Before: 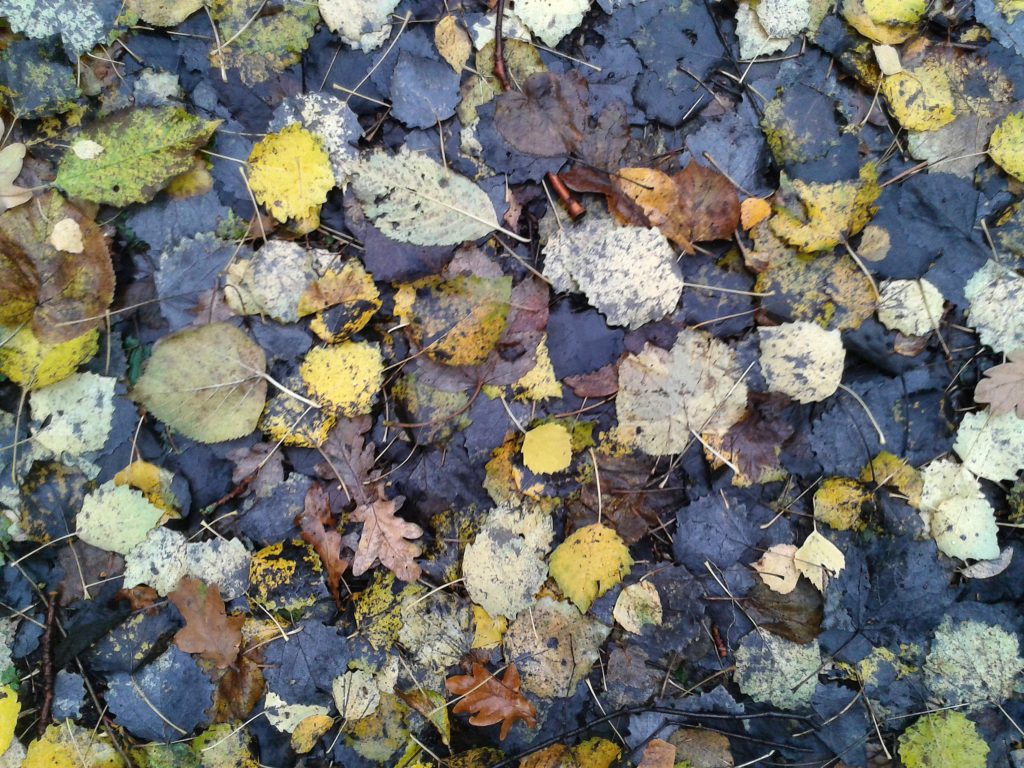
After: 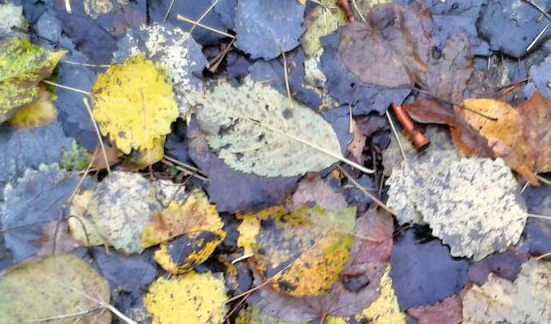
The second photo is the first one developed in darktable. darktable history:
exposure: black level correction 0.001, compensate highlight preservation false
crop: left 15.306%, top 9.065%, right 30.789%, bottom 48.638%
tone equalizer: -7 EV 0.15 EV, -6 EV 0.6 EV, -5 EV 1.15 EV, -4 EV 1.33 EV, -3 EV 1.15 EV, -2 EV 0.6 EV, -1 EV 0.15 EV, mask exposure compensation -0.5 EV
